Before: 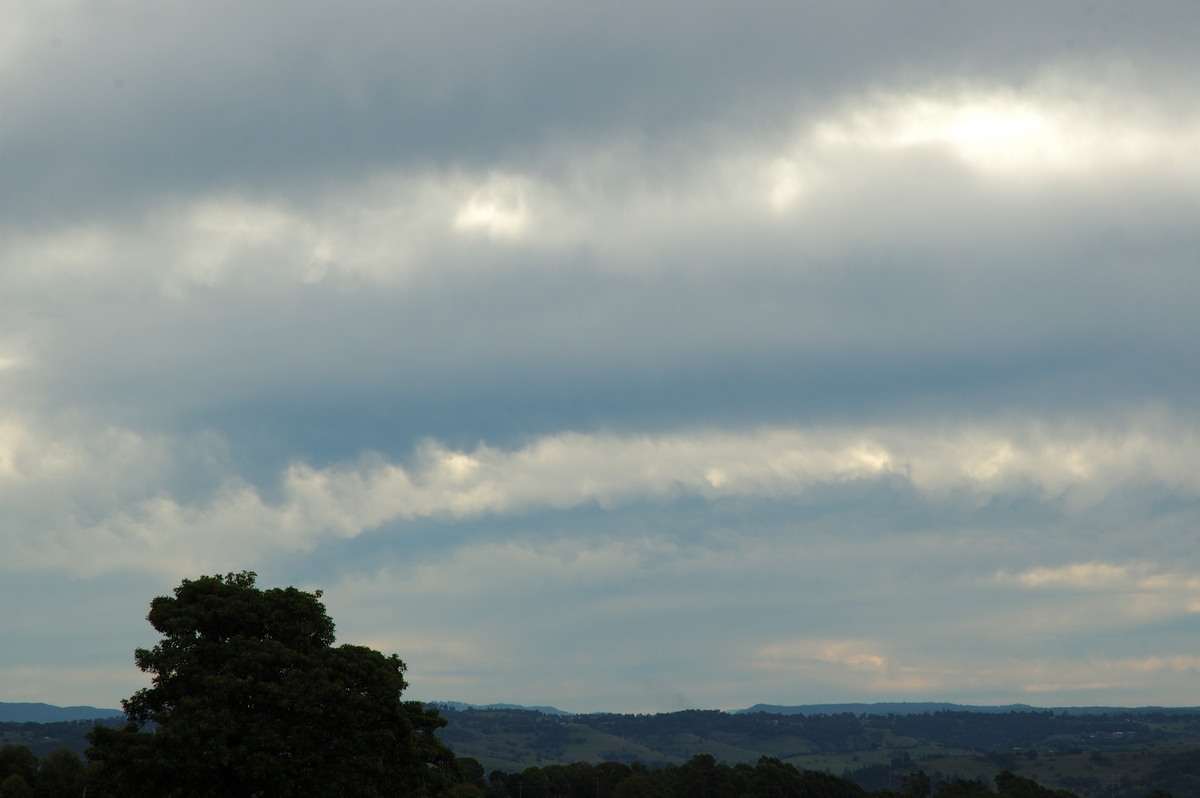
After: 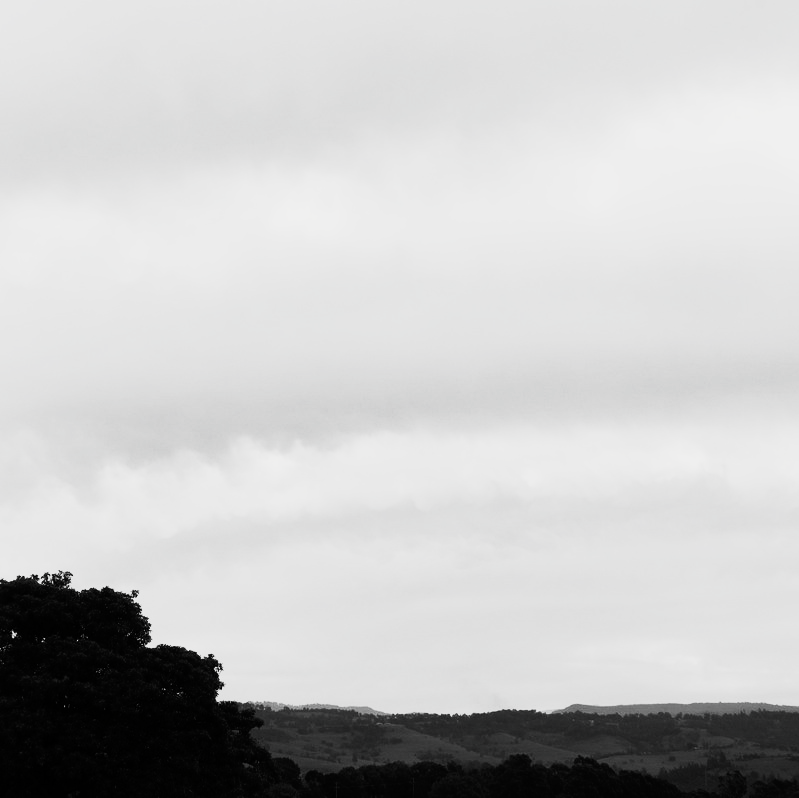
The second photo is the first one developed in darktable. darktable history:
contrast brightness saturation: contrast 0.518, brightness 0.462, saturation -0.989
crop: left 15.413%, right 17.931%
tone curve: curves: ch0 [(0, 0) (0.078, 0.029) (0.265, 0.241) (0.507, 0.56) (0.744, 0.826) (1, 0.948)]; ch1 [(0, 0) (0.346, 0.307) (0.418, 0.383) (0.46, 0.439) (0.482, 0.493) (0.502, 0.5) (0.517, 0.506) (0.55, 0.557) (0.601, 0.637) (0.666, 0.7) (1, 1)]; ch2 [(0, 0) (0.346, 0.34) (0.431, 0.45) (0.485, 0.494) (0.5, 0.498) (0.508, 0.499) (0.532, 0.546) (0.579, 0.628) (0.625, 0.668) (1, 1)], preserve colors none
